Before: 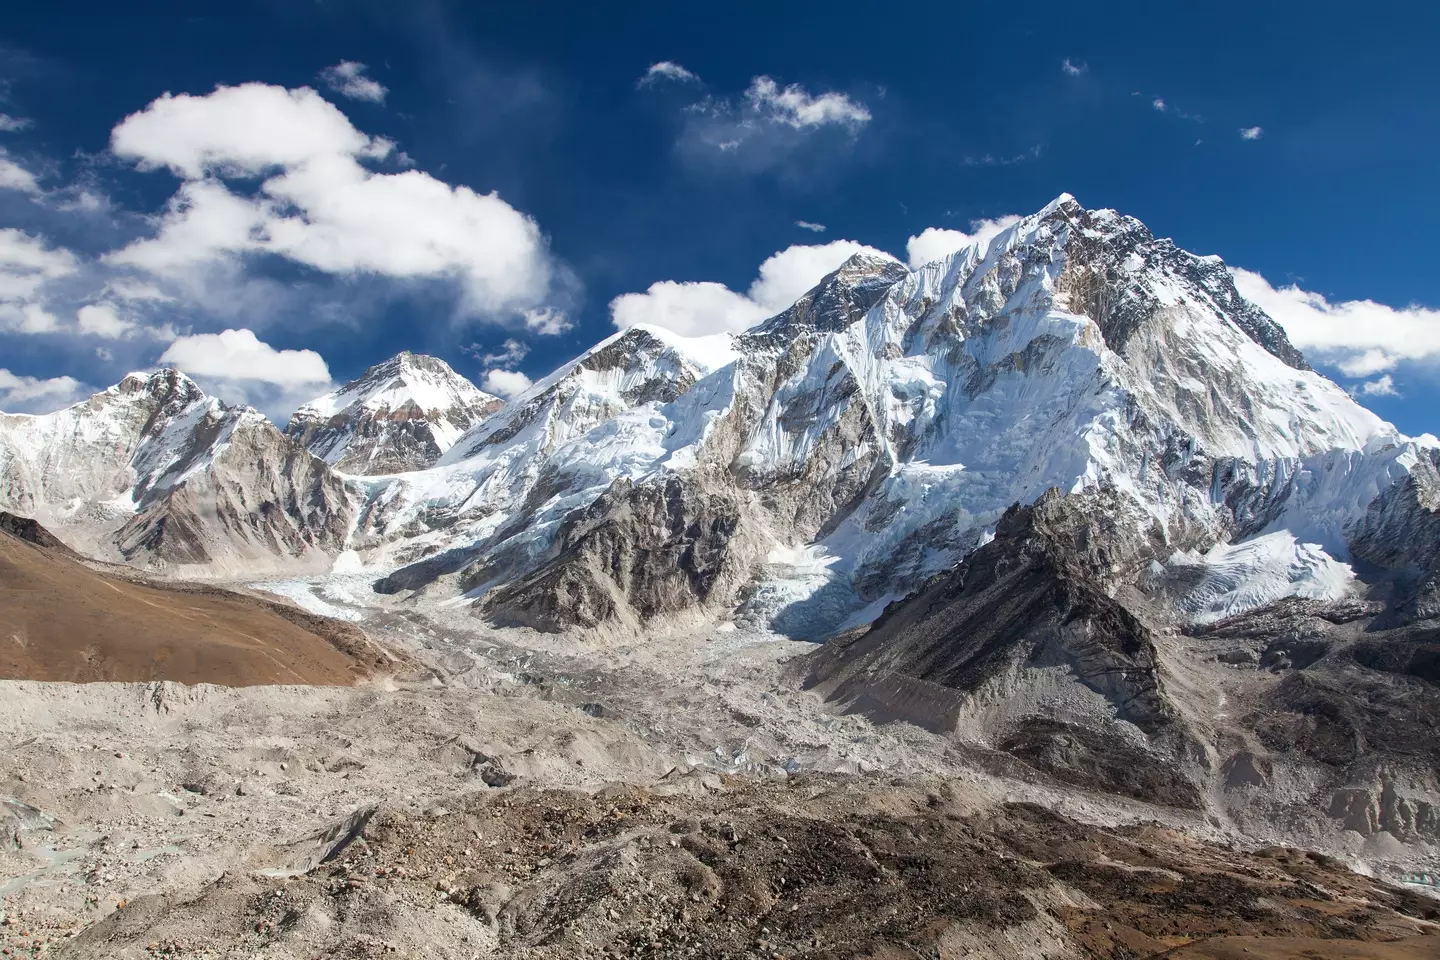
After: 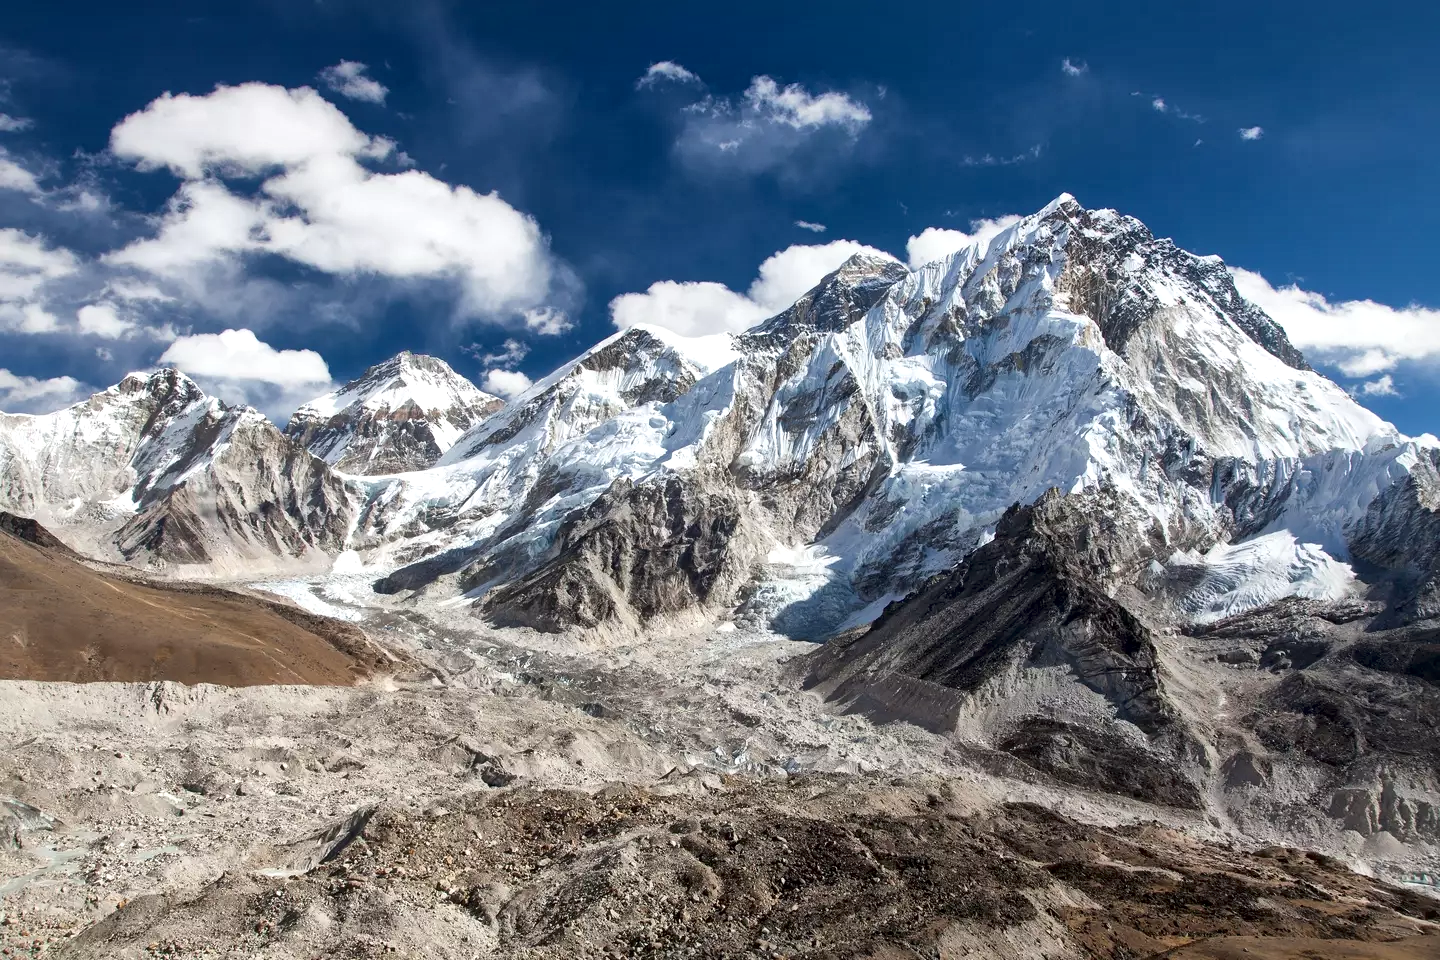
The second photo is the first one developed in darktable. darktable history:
local contrast: mode bilateral grid, contrast 21, coarseness 50, detail 171%, midtone range 0.2
